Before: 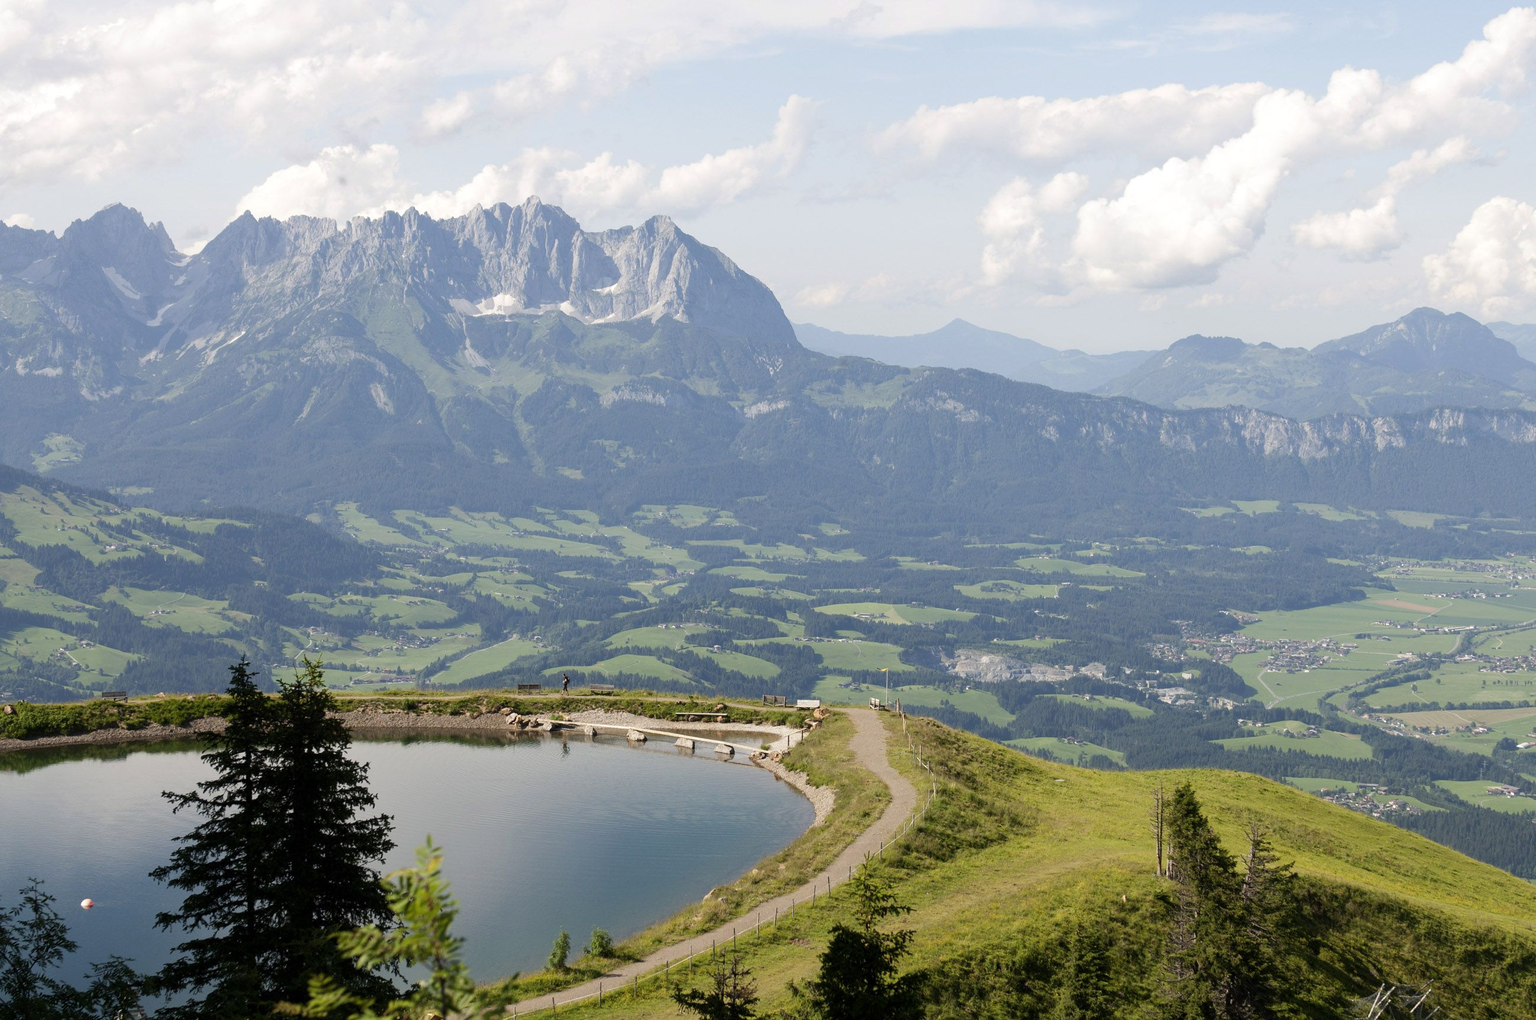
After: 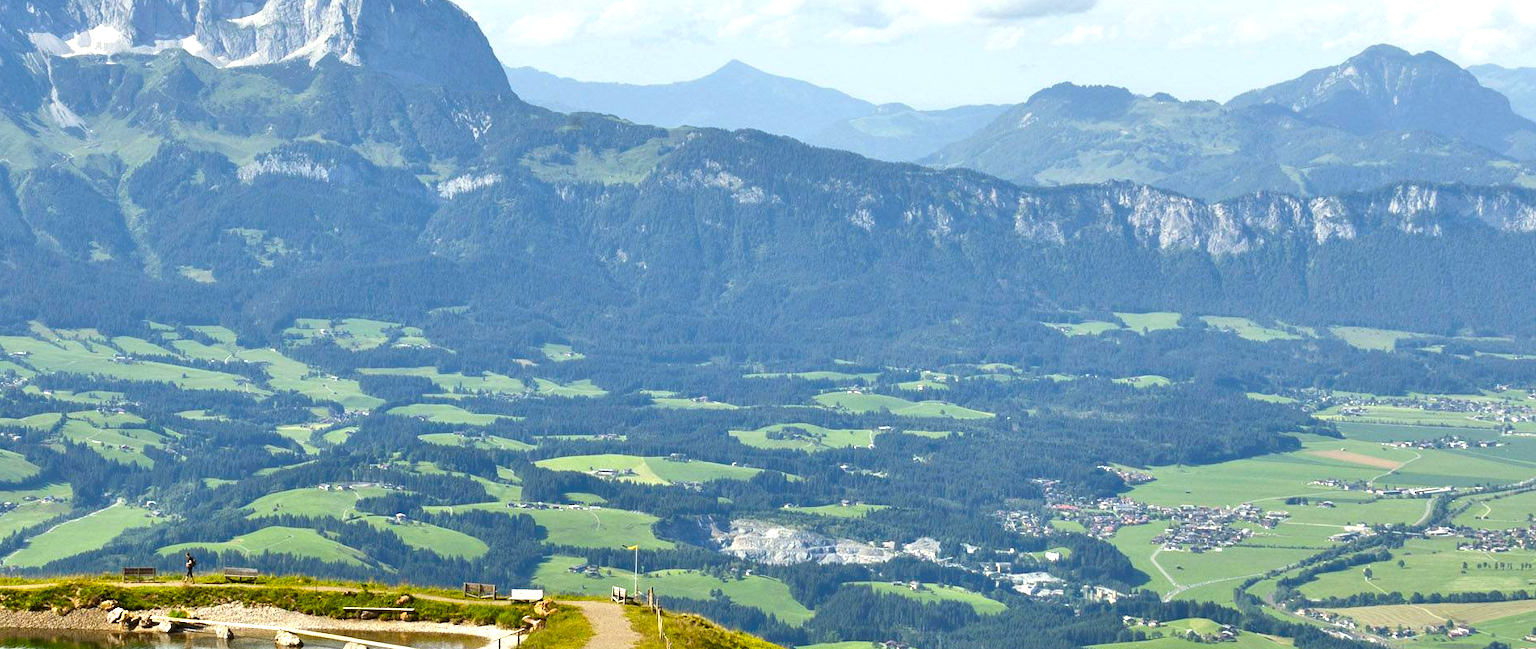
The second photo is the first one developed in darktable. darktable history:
color balance rgb: linear chroma grading › global chroma 9%, perceptual saturation grading › global saturation 36%, perceptual brilliance grading › global brilliance 15%, perceptual brilliance grading › shadows -35%, global vibrance 15%
white balance: emerald 1
crop and rotate: left 27.938%, top 27.046%, bottom 27.046%
contrast brightness saturation: contrast 0.07, brightness -0.14, saturation 0.11
tone equalizer: -7 EV 0.15 EV, -6 EV 0.6 EV, -5 EV 1.15 EV, -4 EV 1.33 EV, -3 EV 1.15 EV, -2 EV 0.6 EV, -1 EV 0.15 EV, mask exposure compensation -0.5 EV
color balance: lift [1.004, 1.002, 1.002, 0.998], gamma [1, 1.007, 1.002, 0.993], gain [1, 0.977, 1.013, 1.023], contrast -3.64%
